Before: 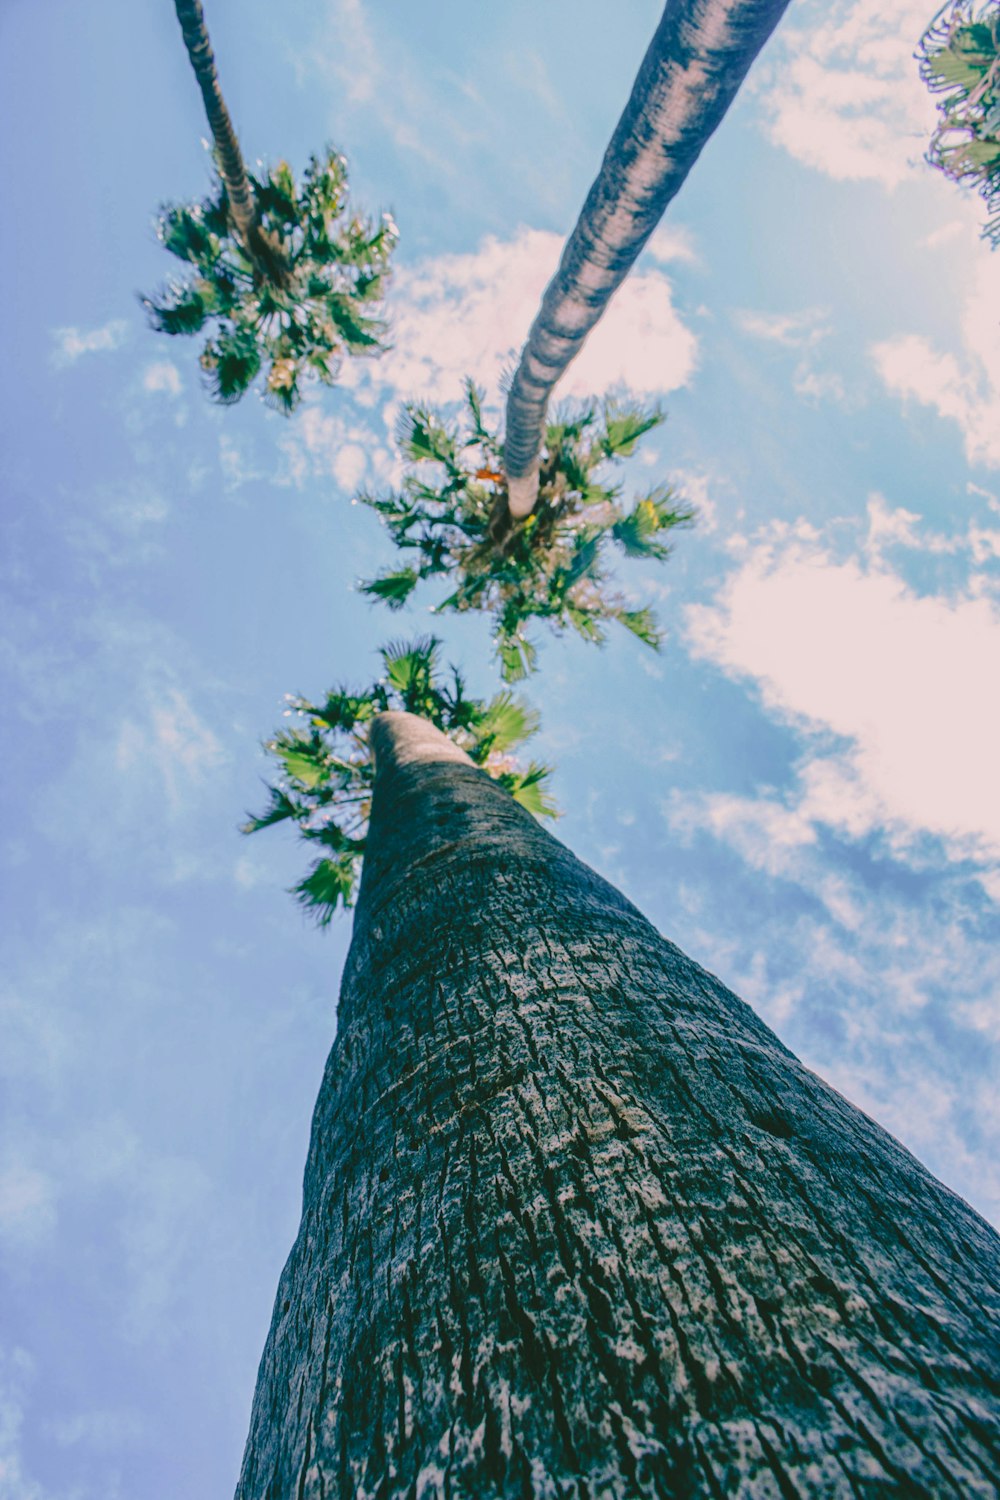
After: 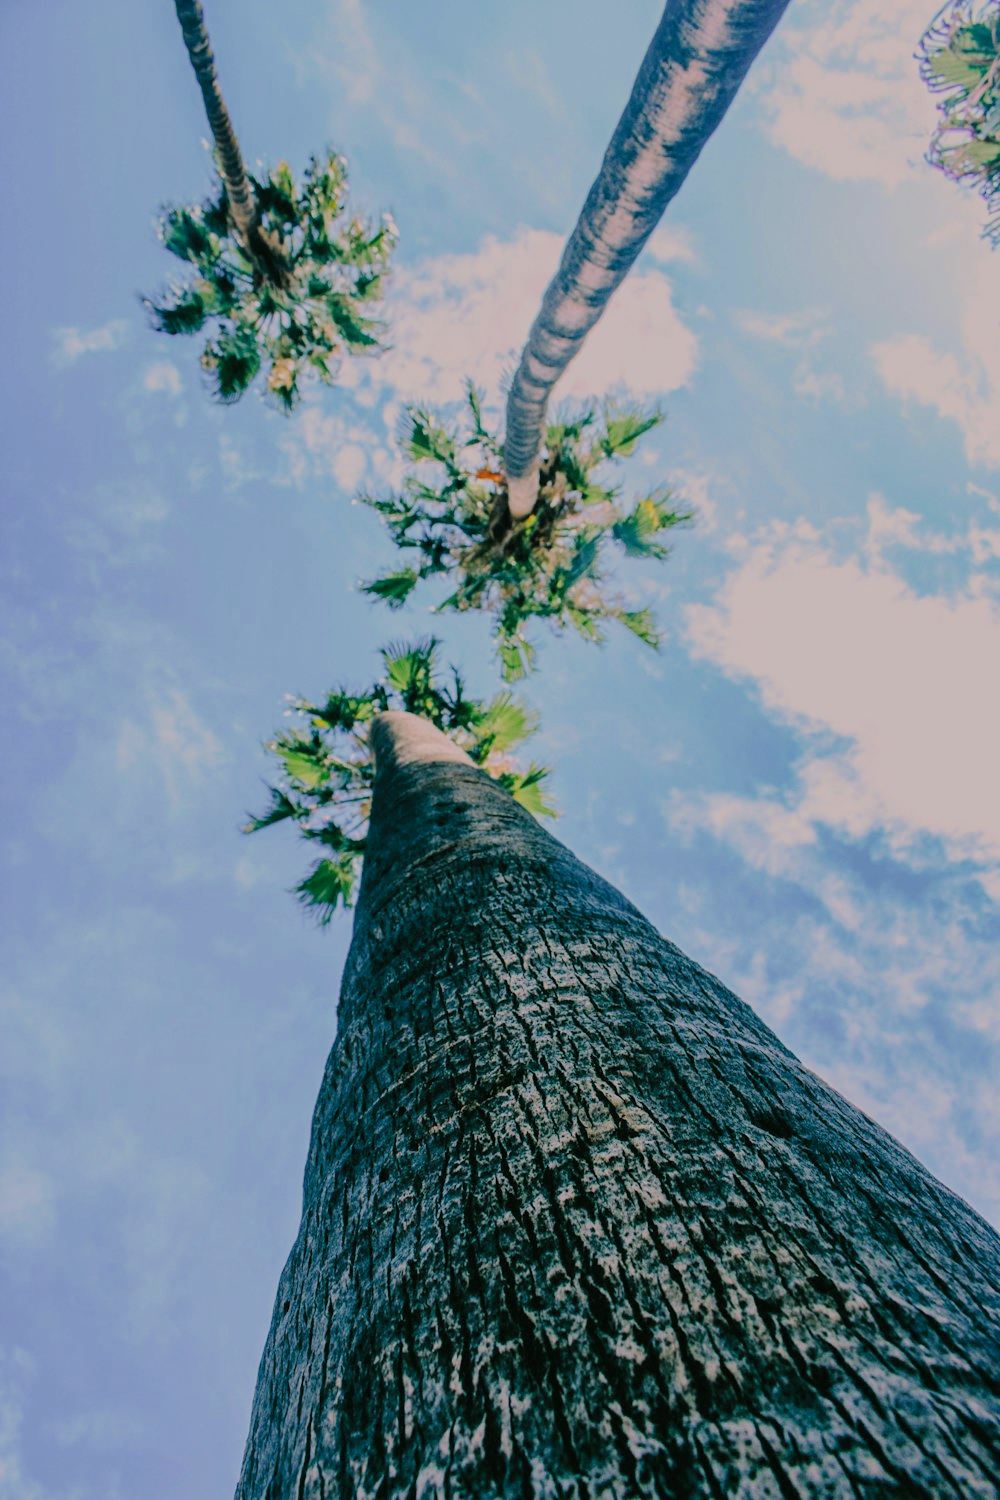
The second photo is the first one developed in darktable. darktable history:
filmic rgb: black relative exposure -6.17 EV, white relative exposure 6.95 EV, hardness 2.28, color science v6 (2022)
